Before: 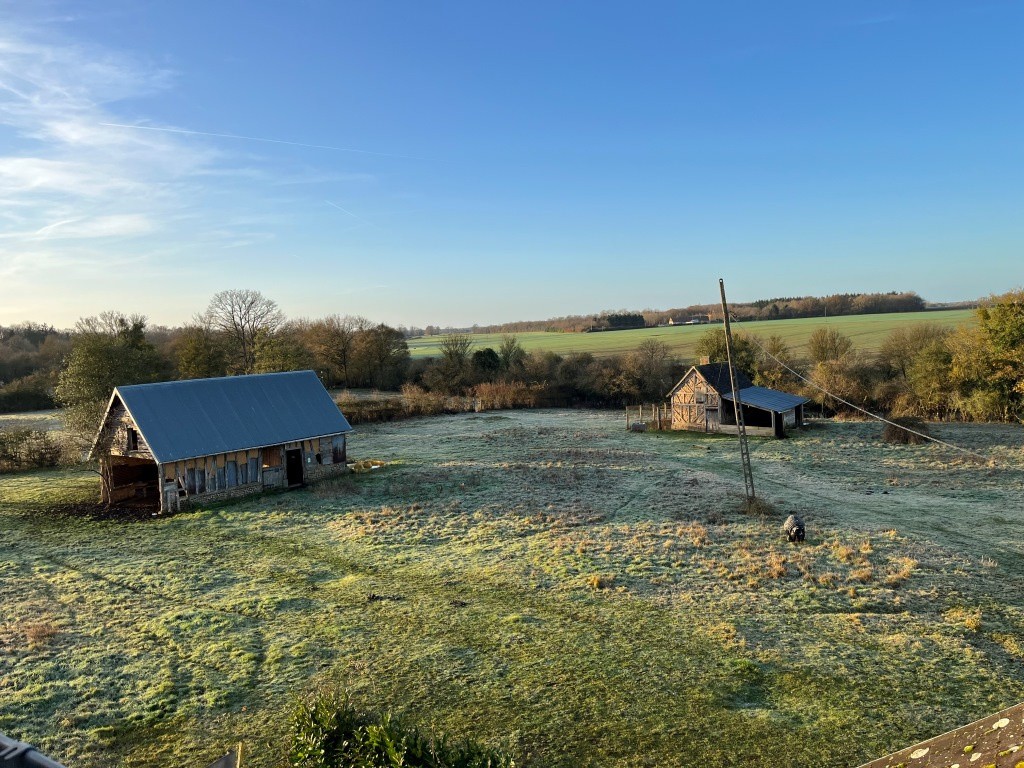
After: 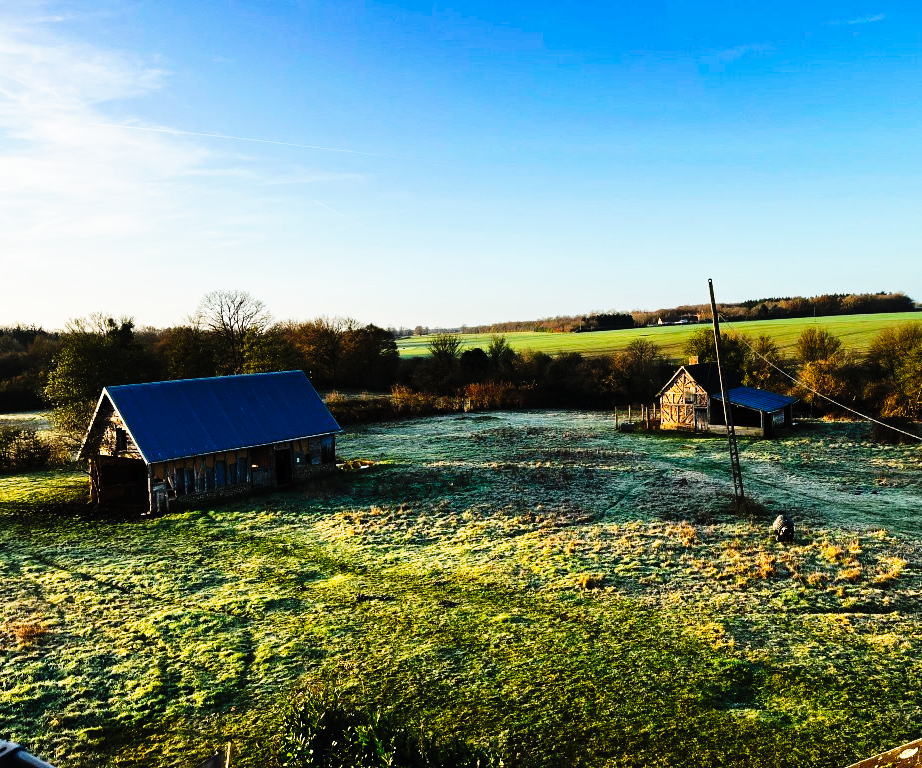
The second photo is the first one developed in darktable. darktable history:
tone curve: curves: ch0 [(0, 0) (0.003, 0.01) (0.011, 0.01) (0.025, 0.011) (0.044, 0.014) (0.069, 0.018) (0.1, 0.022) (0.136, 0.026) (0.177, 0.035) (0.224, 0.051) (0.277, 0.085) (0.335, 0.158) (0.399, 0.299) (0.468, 0.457) (0.543, 0.634) (0.623, 0.801) (0.709, 0.904) (0.801, 0.963) (0.898, 0.986) (1, 1)], preserve colors none
crop and rotate: left 1.088%, right 8.807%
exposure: exposure -0.157 EV, compensate highlight preservation false
